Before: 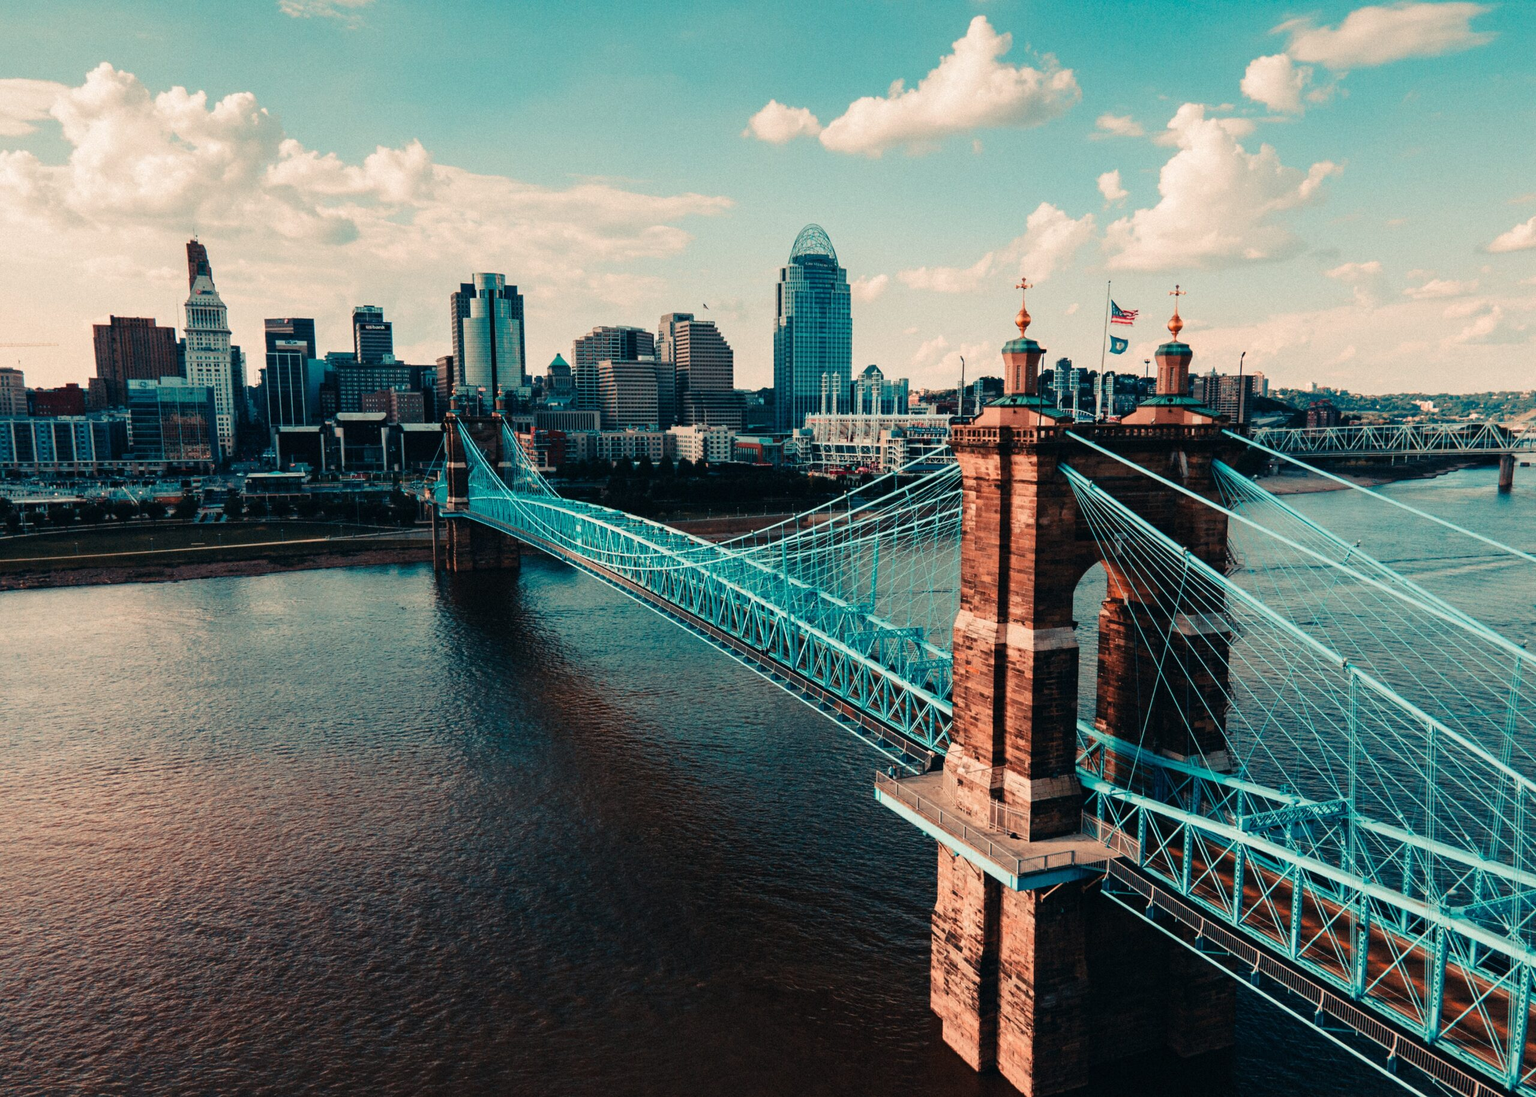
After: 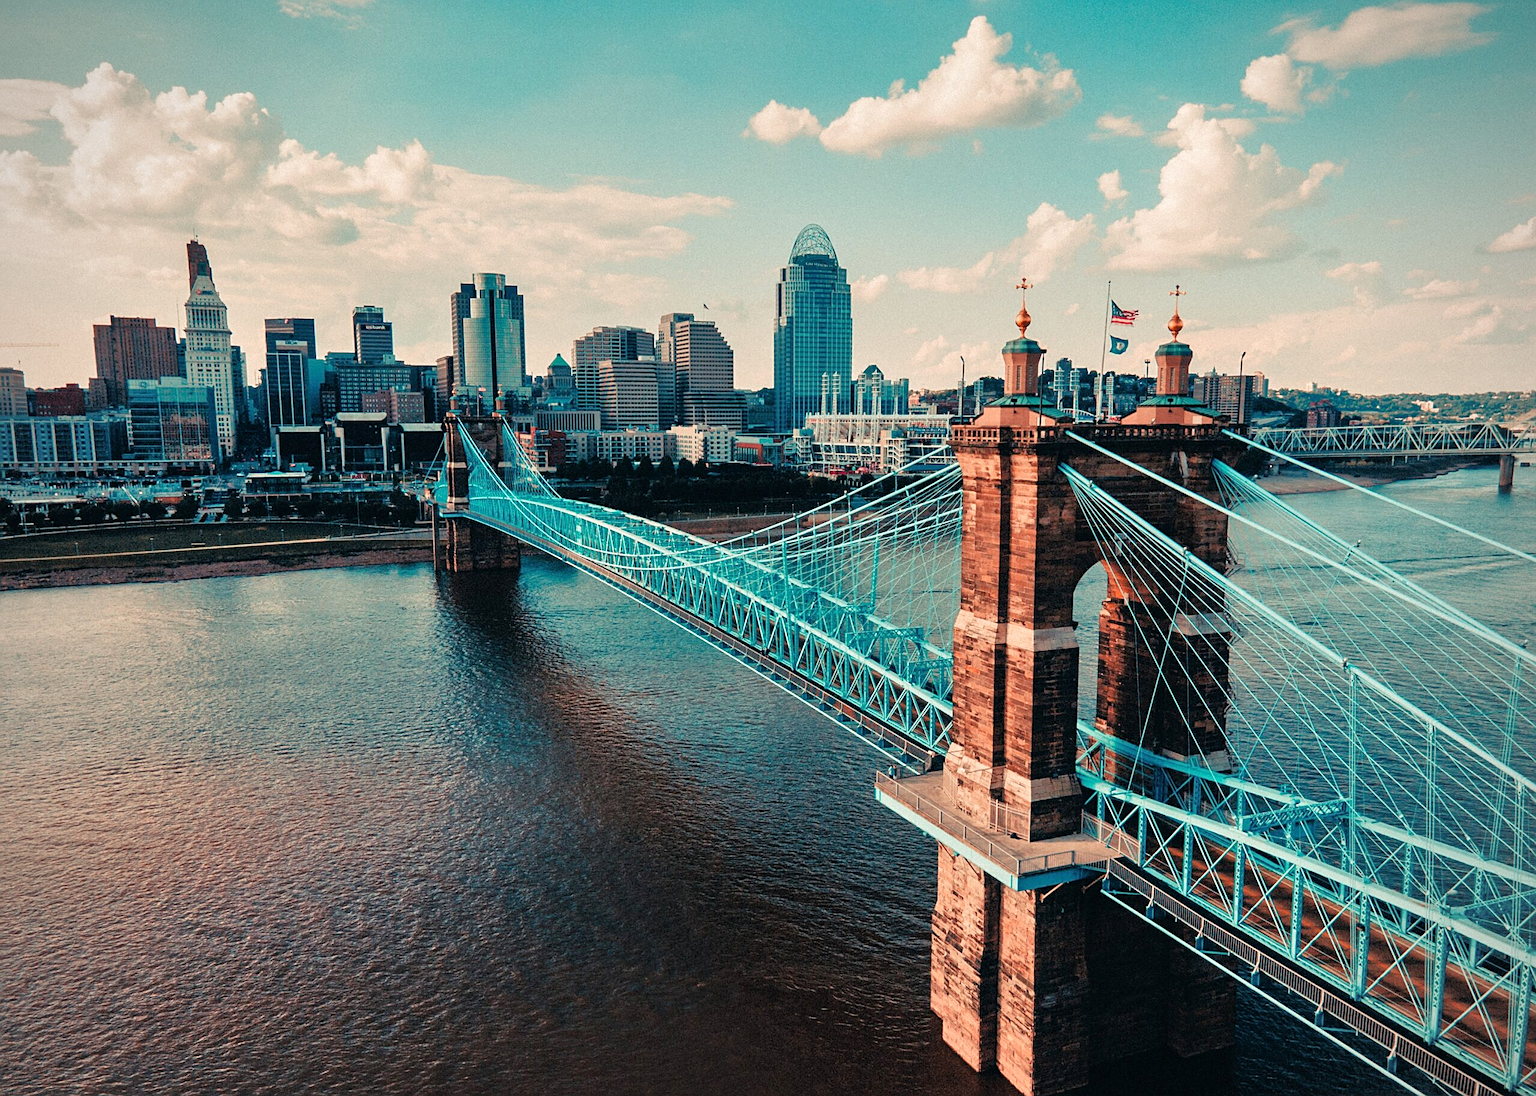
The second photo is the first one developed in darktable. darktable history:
tone equalizer: -7 EV 0.157 EV, -6 EV 0.562 EV, -5 EV 1.16 EV, -4 EV 1.36 EV, -3 EV 1.18 EV, -2 EV 0.6 EV, -1 EV 0.164 EV
sharpen: on, module defaults
vignetting: brightness -0.398, saturation -0.295
